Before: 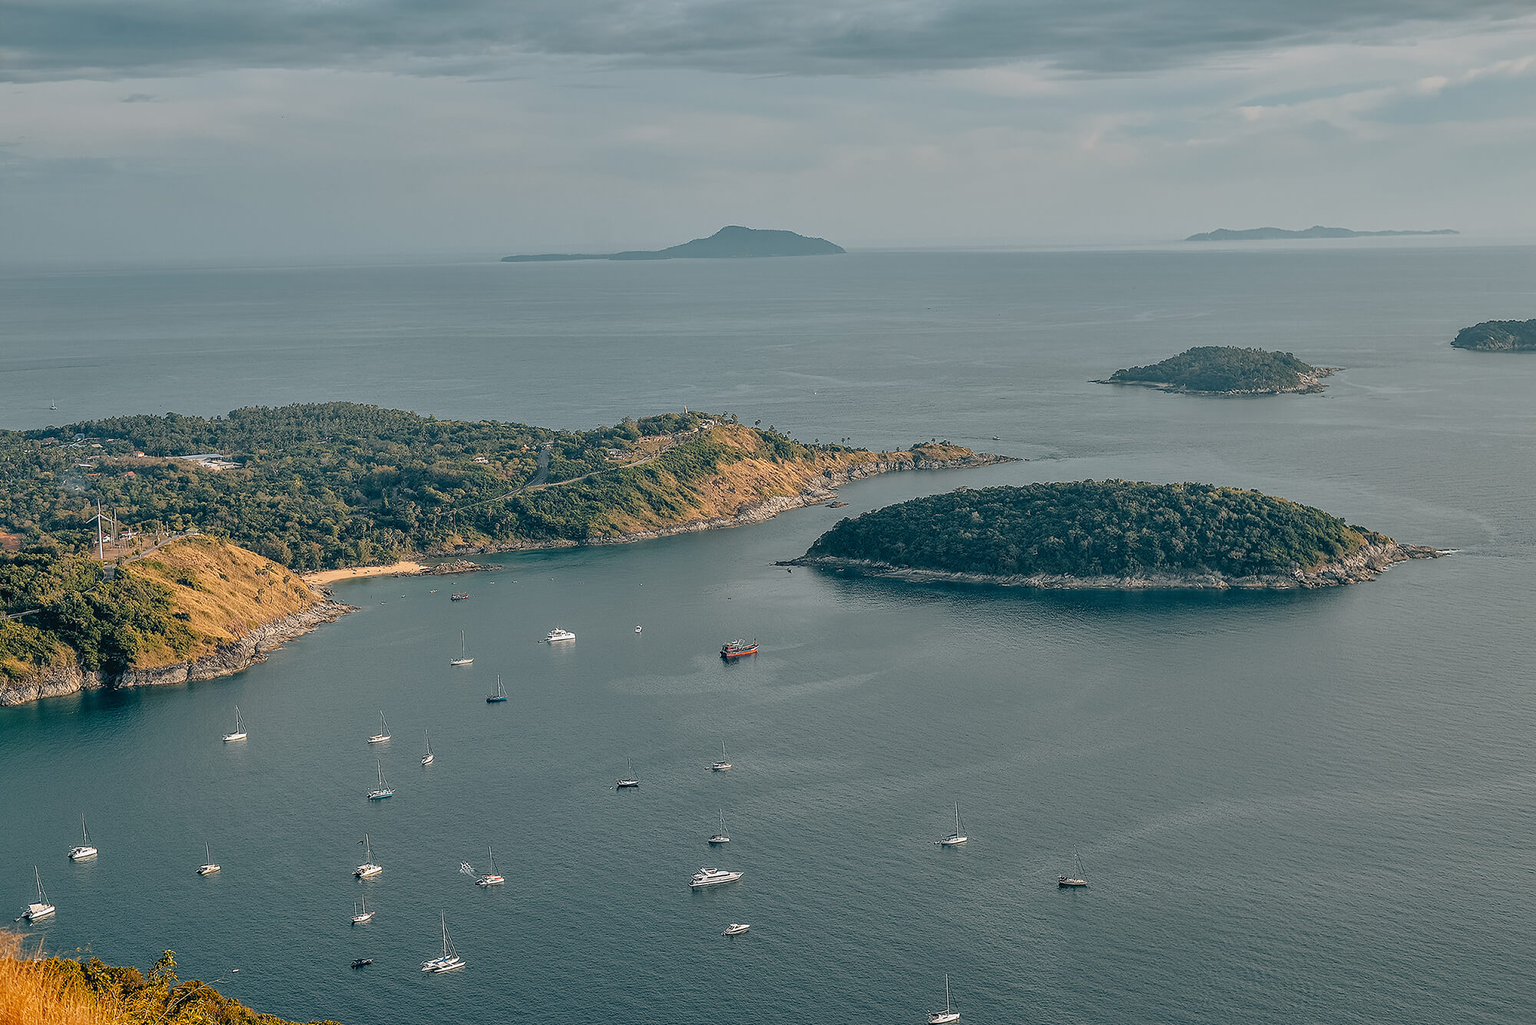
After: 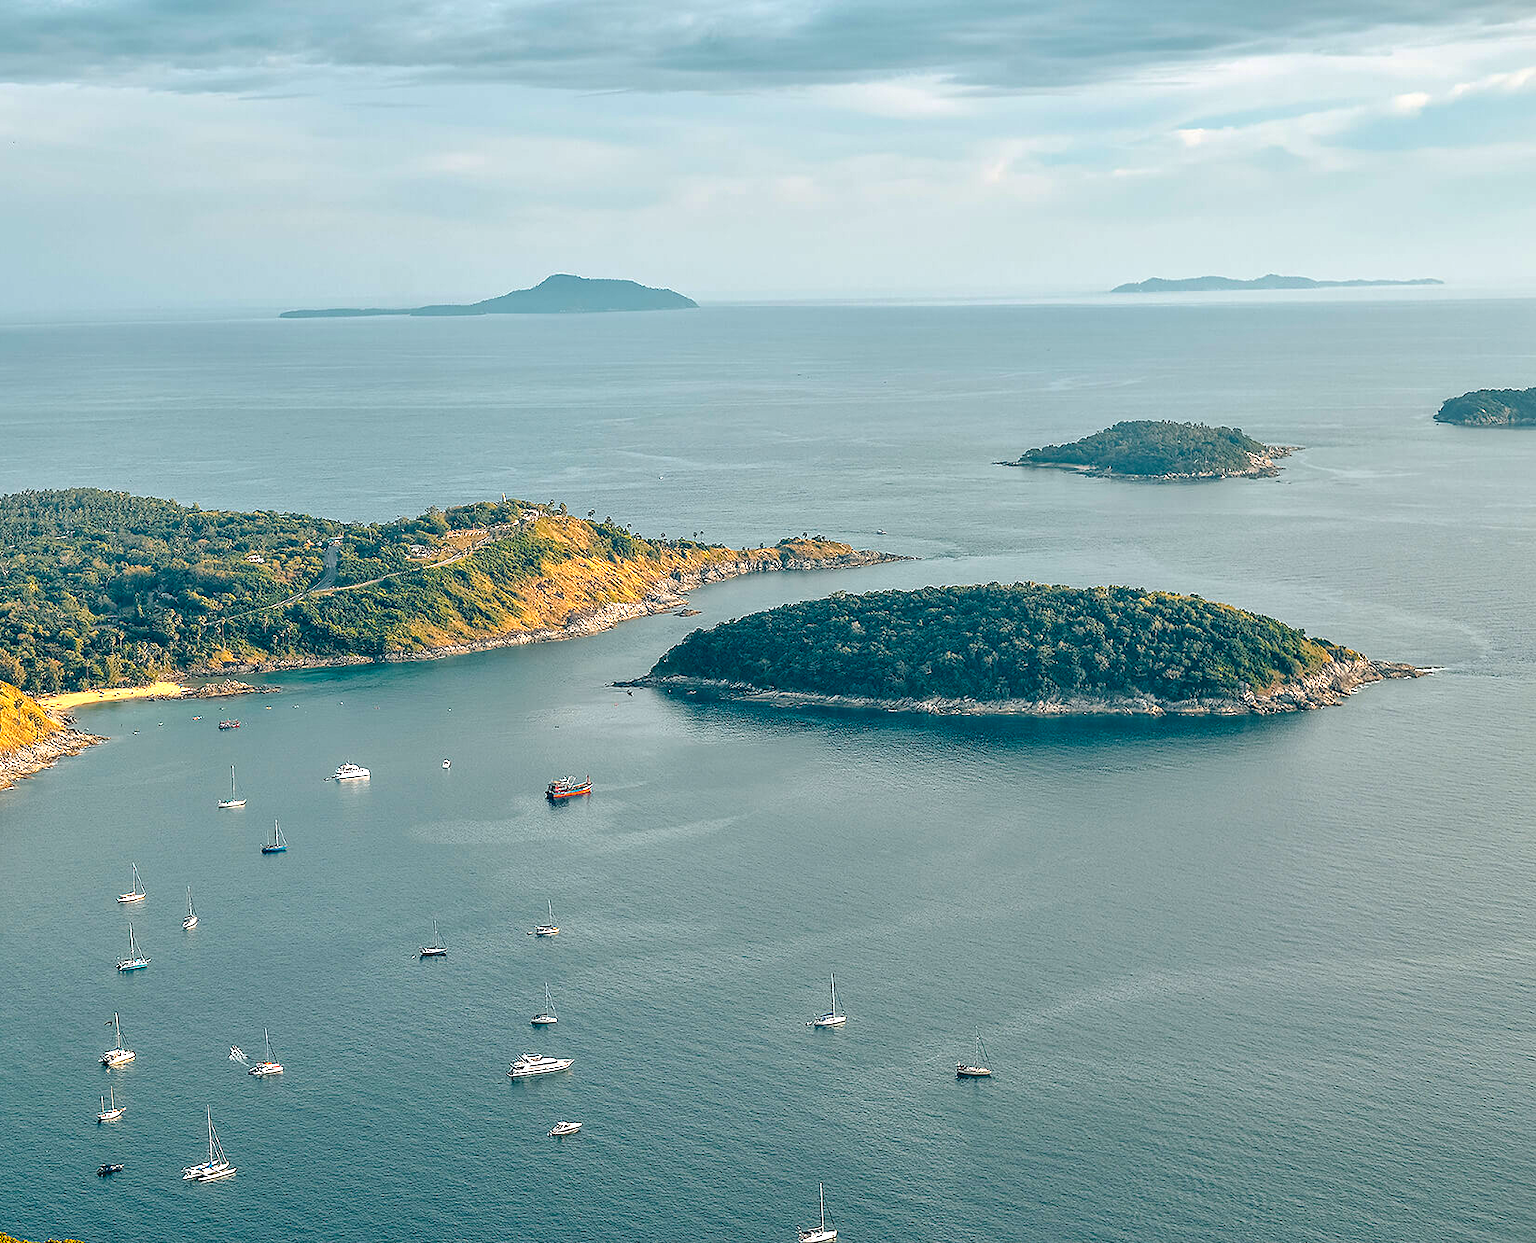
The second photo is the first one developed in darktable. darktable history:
color balance rgb: linear chroma grading › global chroma 15.502%, perceptual saturation grading › global saturation 19.931%, perceptual brilliance grading › global brilliance 30.561%
crop: left 17.656%, bottom 0.041%
